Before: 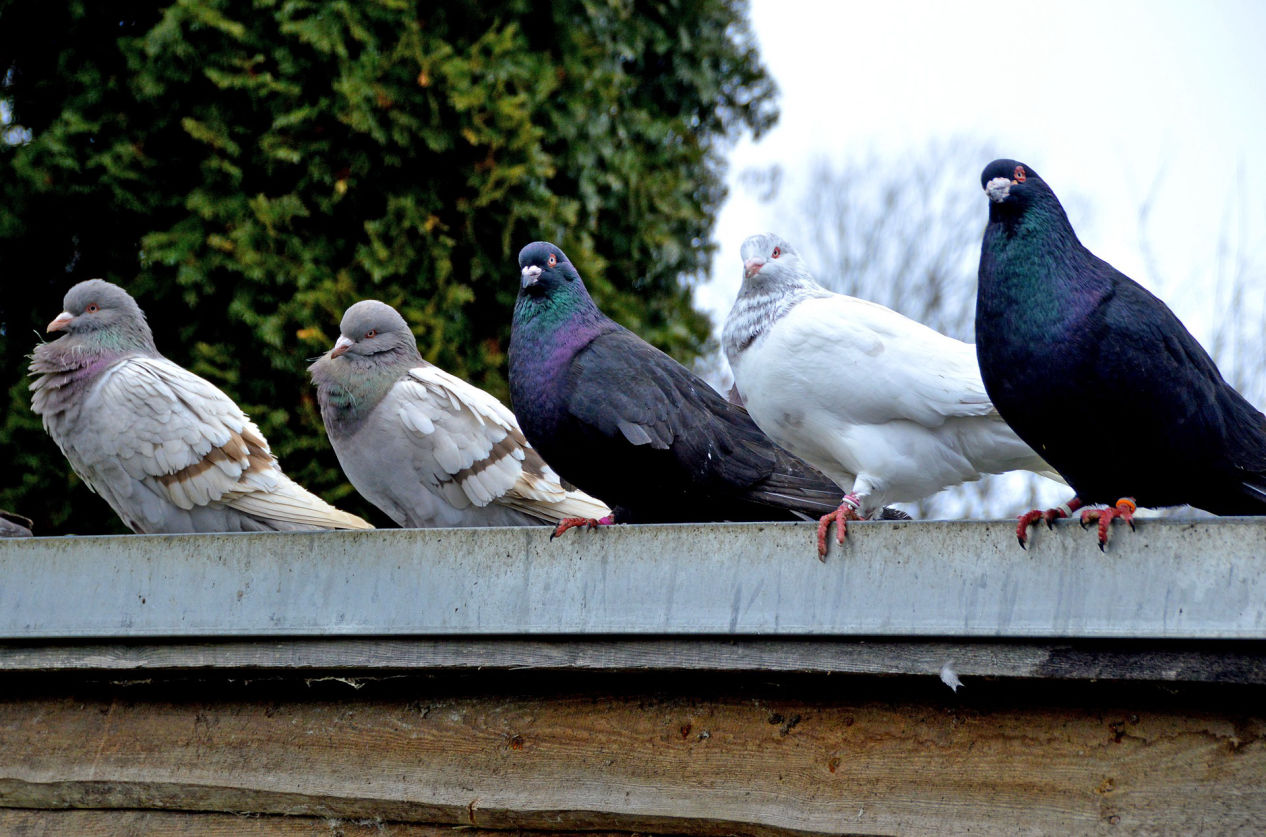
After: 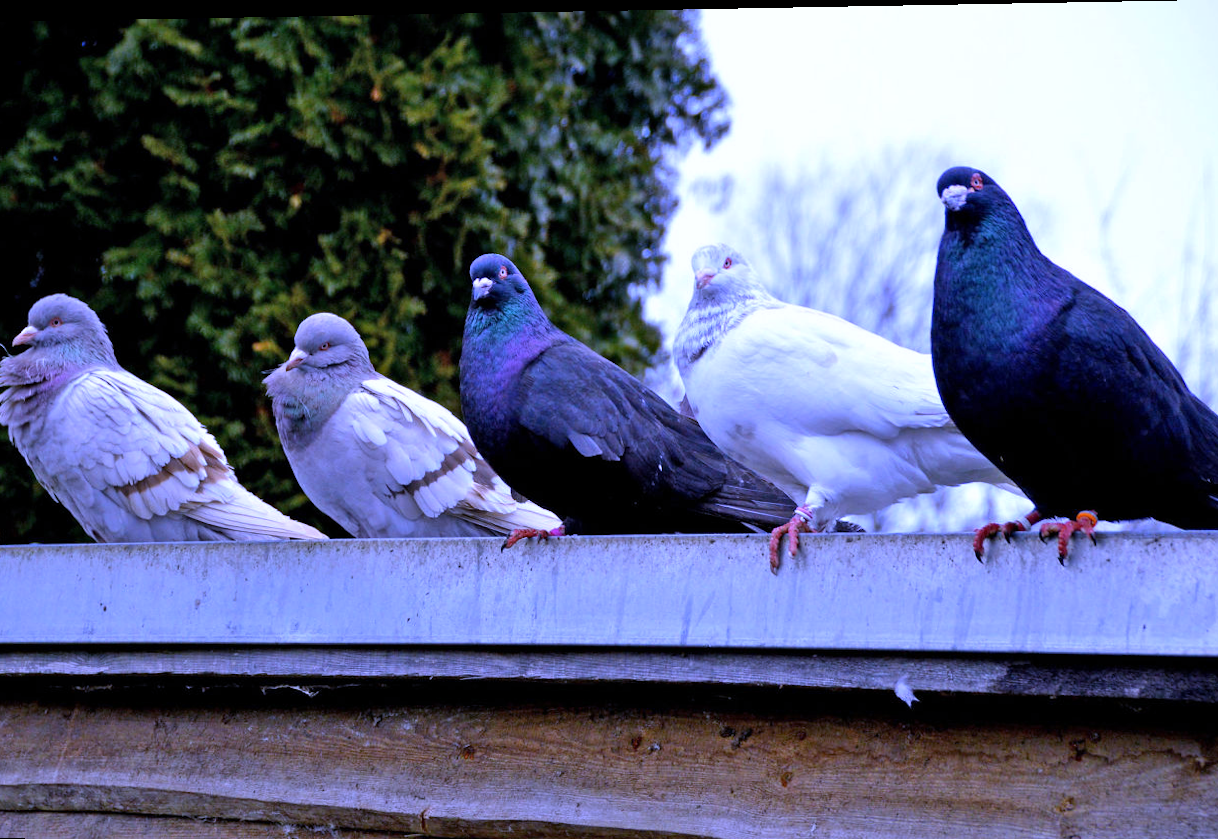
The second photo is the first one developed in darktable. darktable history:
white balance: red 0.98, blue 1.61
rotate and perspective: lens shift (horizontal) -0.055, automatic cropping off
crop and rotate: left 2.536%, right 1.107%, bottom 2.246%
